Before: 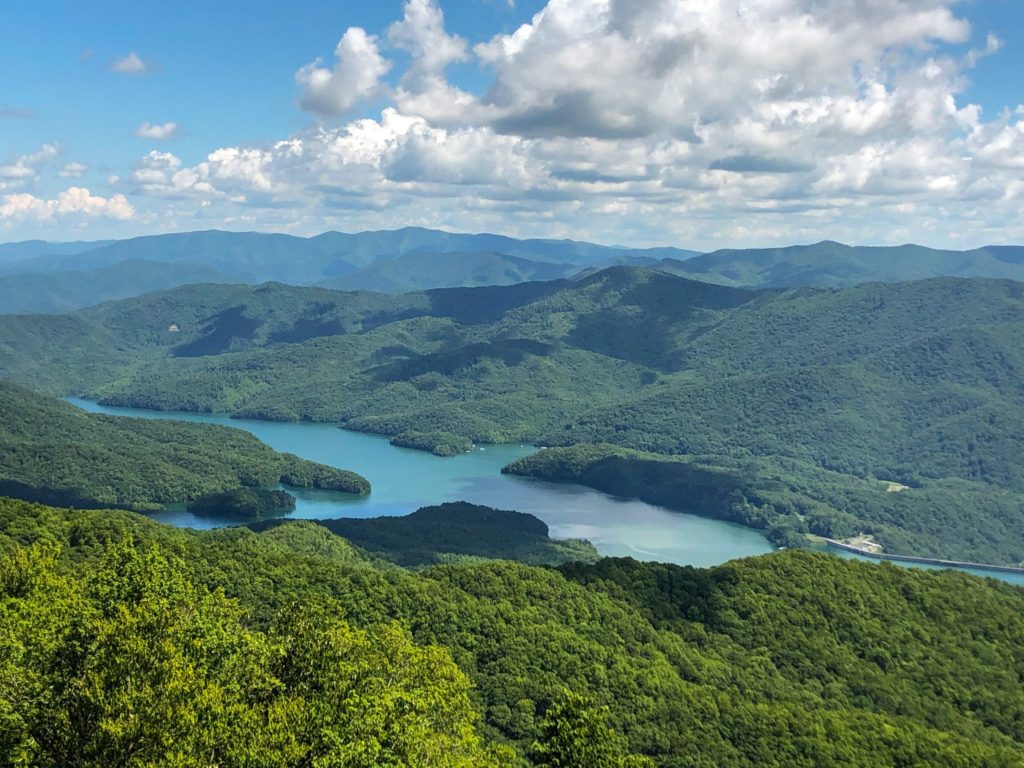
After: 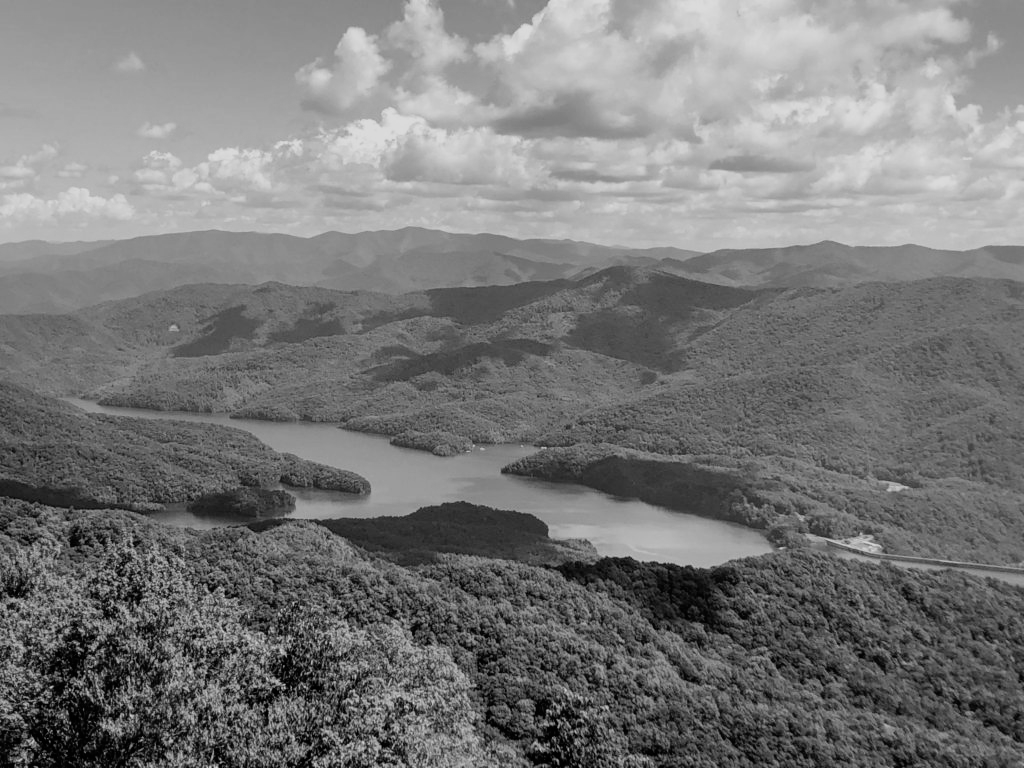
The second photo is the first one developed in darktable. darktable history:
contrast brightness saturation: contrast 0.04, saturation 0.07
monochrome: on, module defaults
filmic rgb: black relative exposure -7.92 EV, white relative exposure 4.13 EV, threshold 3 EV, hardness 4.02, latitude 51.22%, contrast 1.013, shadows ↔ highlights balance 5.35%, color science v5 (2021), contrast in shadows safe, contrast in highlights safe, enable highlight reconstruction true
